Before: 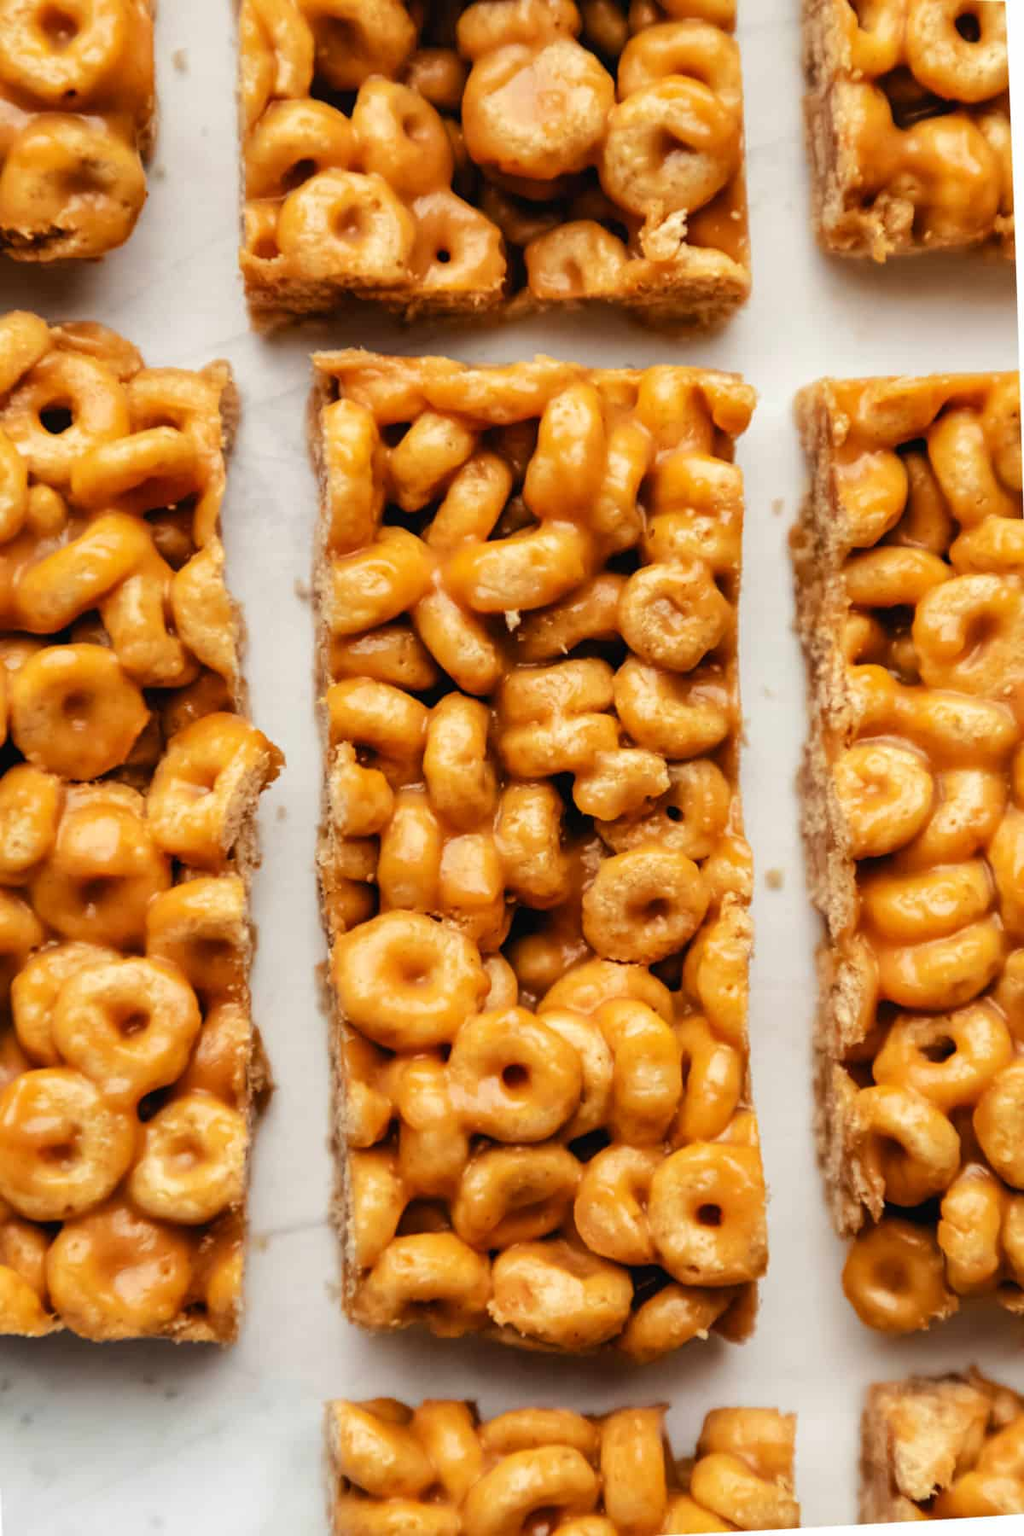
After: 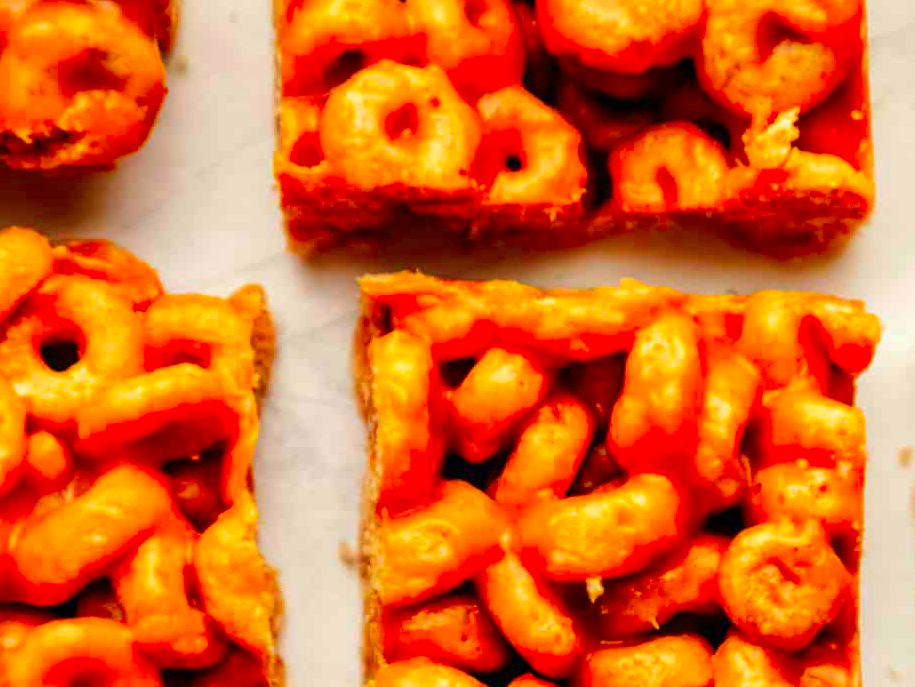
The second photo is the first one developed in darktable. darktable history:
crop: left 0.522%, top 7.631%, right 23.227%, bottom 54.153%
local contrast: highlights 107%, shadows 101%, detail 119%, midtone range 0.2
color correction: highlights b* 0.044, saturation 2.16
